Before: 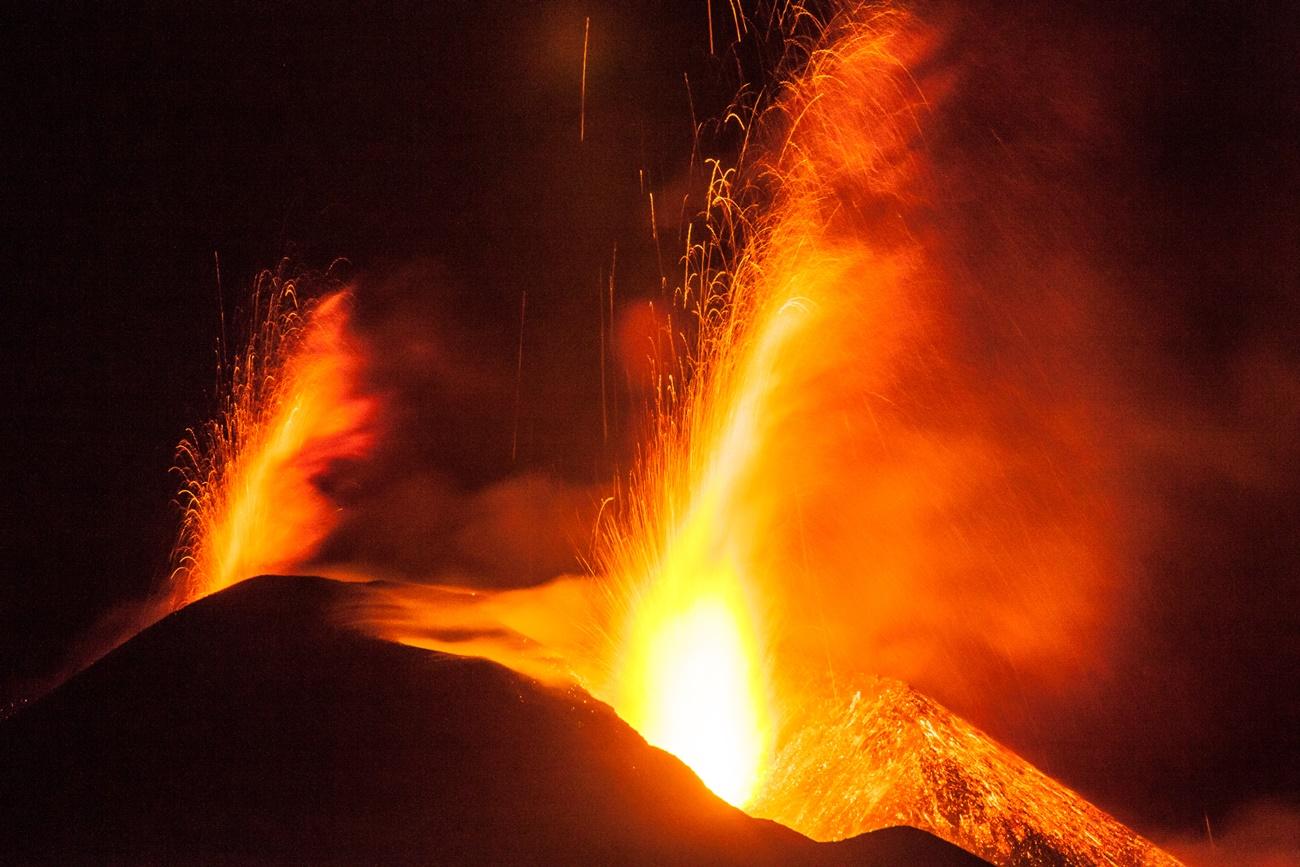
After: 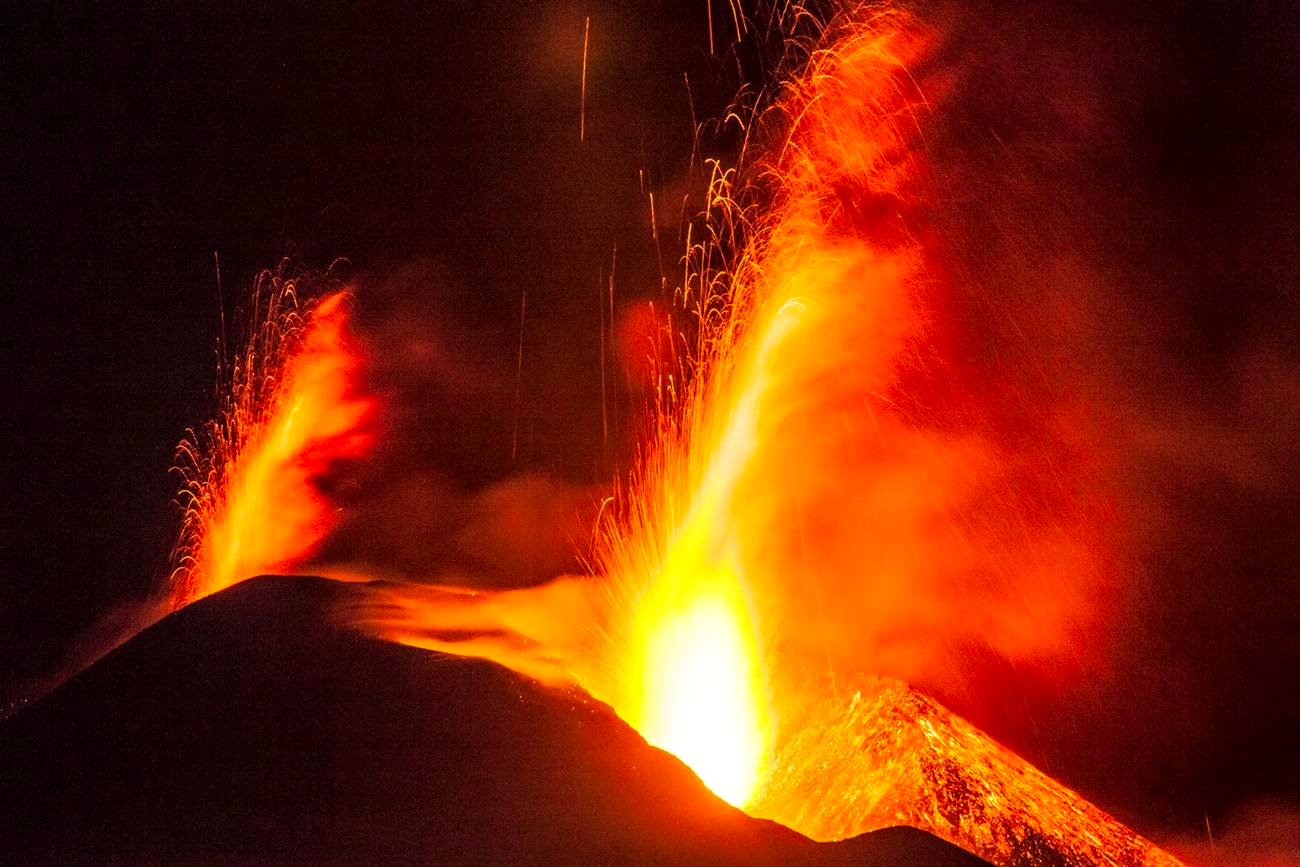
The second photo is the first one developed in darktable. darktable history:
contrast brightness saturation: saturation 0.184
local contrast: detail 130%
